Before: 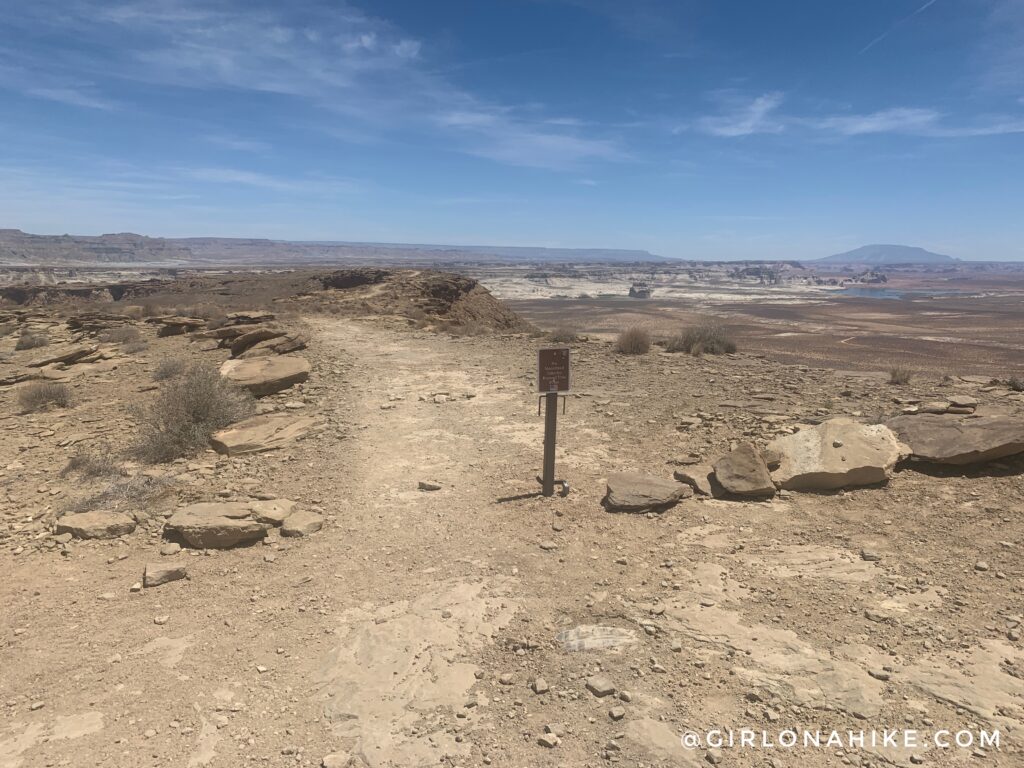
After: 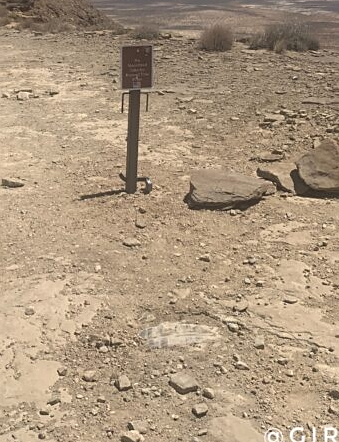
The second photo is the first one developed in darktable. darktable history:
sharpen: radius 1.865, amount 0.394, threshold 1.42
crop: left 40.817%, top 39.536%, right 26.01%, bottom 2.828%
